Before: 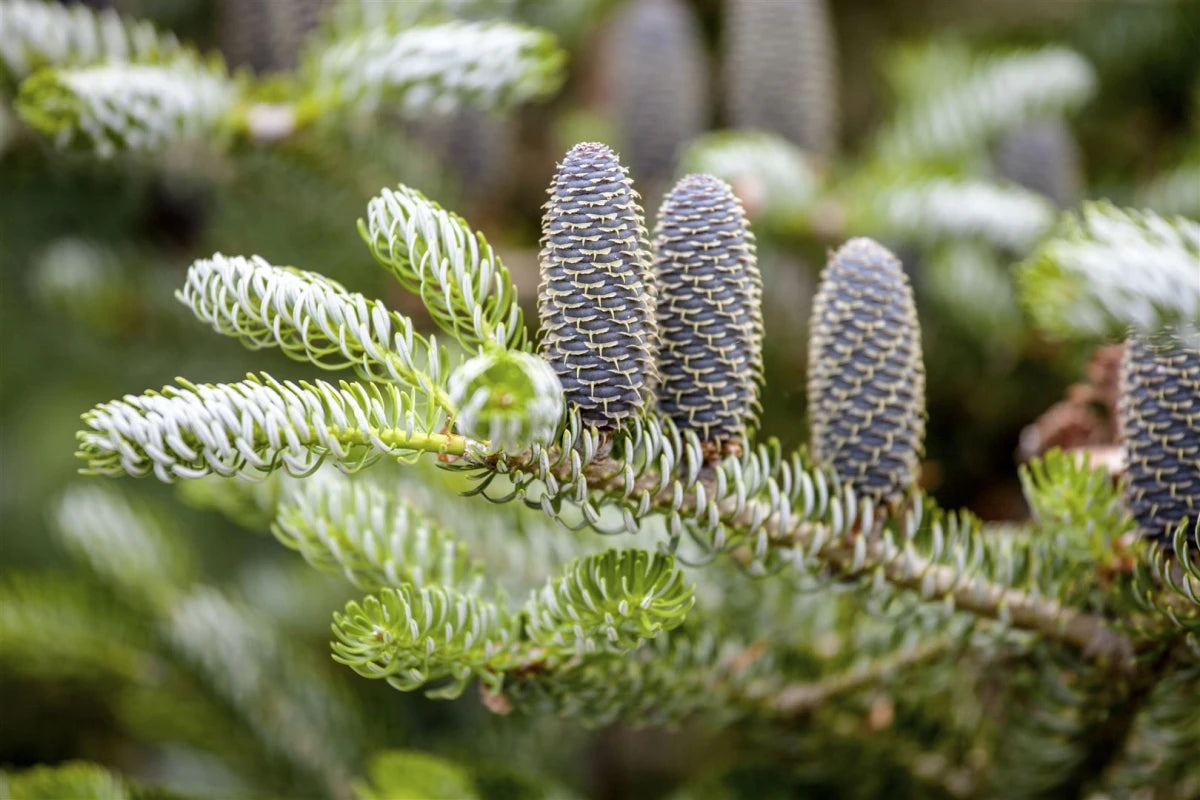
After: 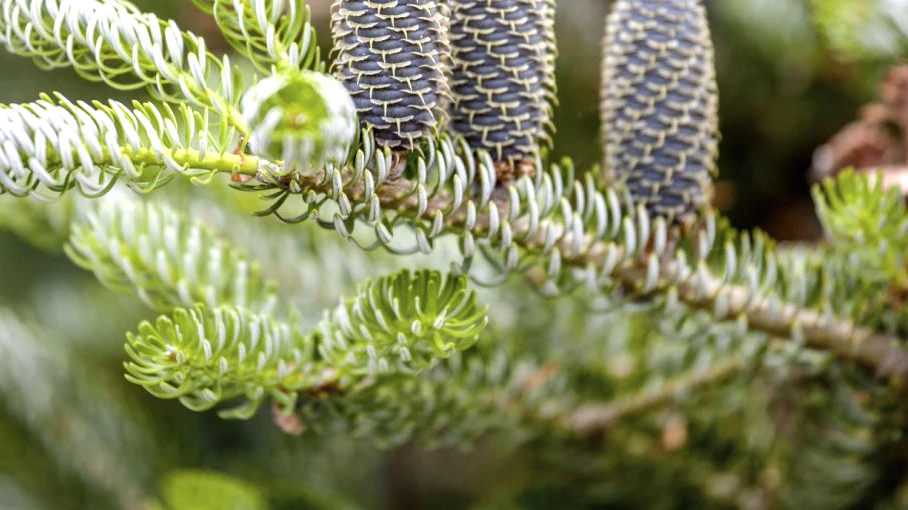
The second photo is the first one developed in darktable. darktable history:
exposure: black level correction 0, exposure 0.3 EV, compensate highlight preservation false
crop and rotate: left 17.299%, top 35.115%, right 7.015%, bottom 1.024%
shadows and highlights: shadows 30.86, highlights 0, soften with gaussian
